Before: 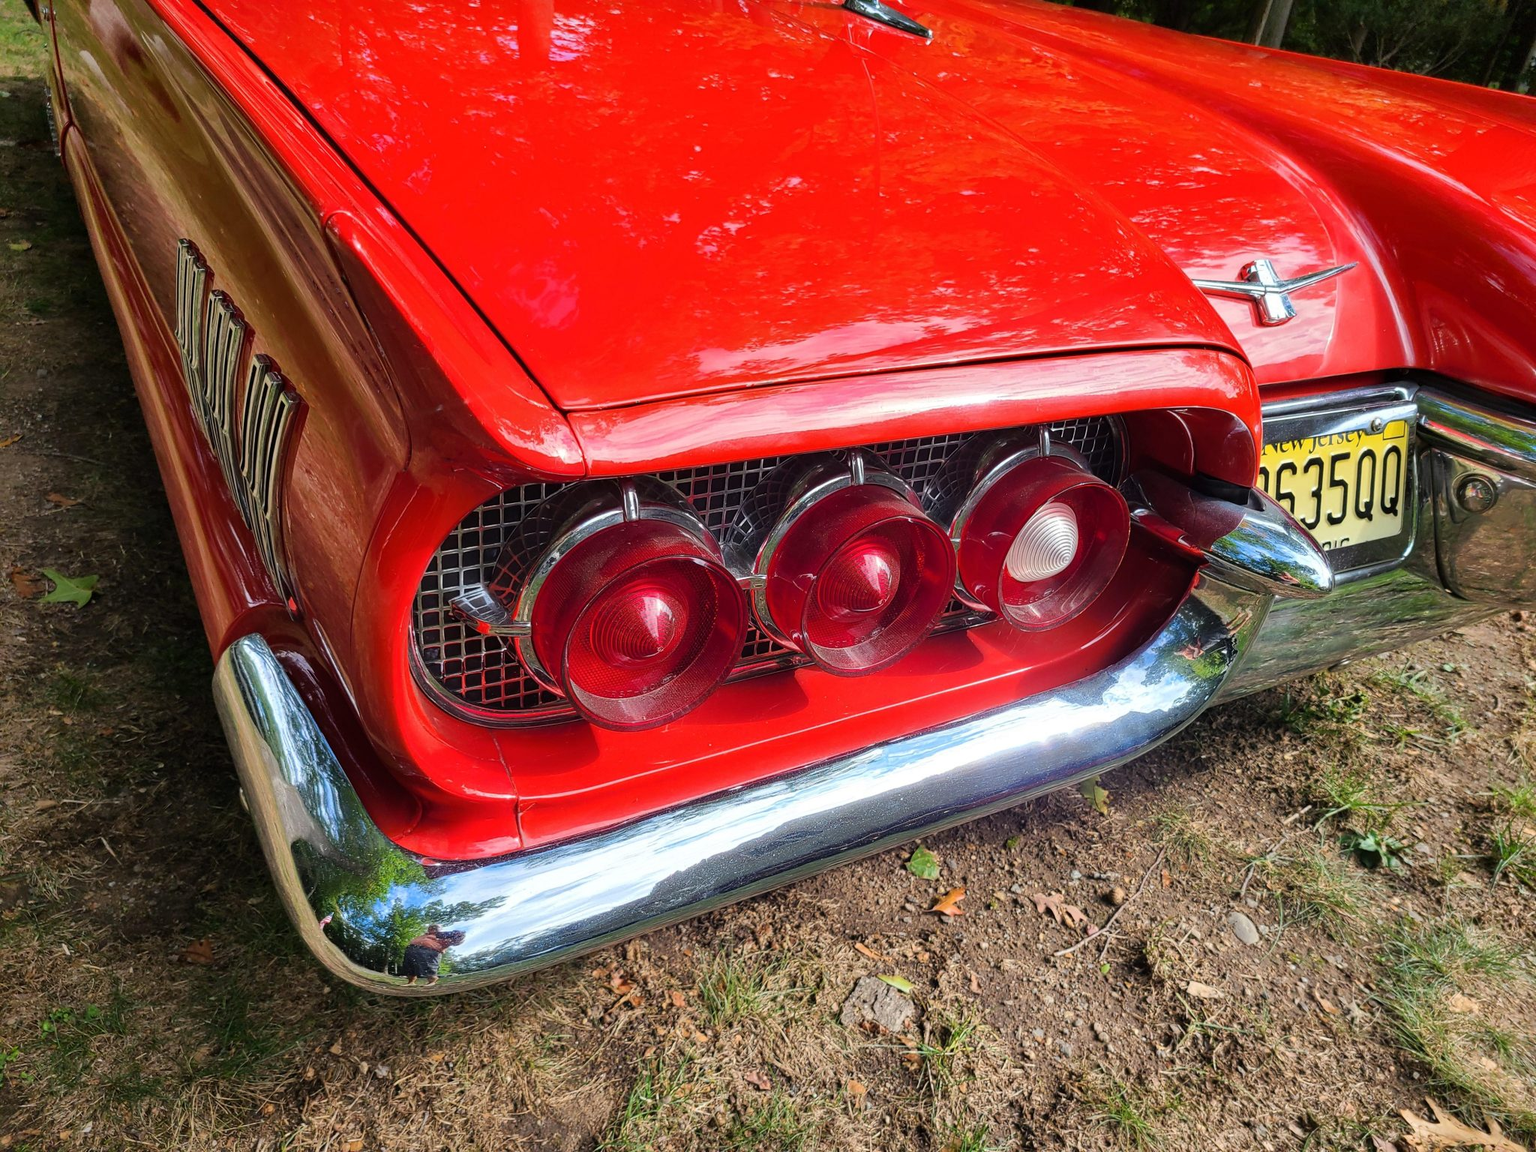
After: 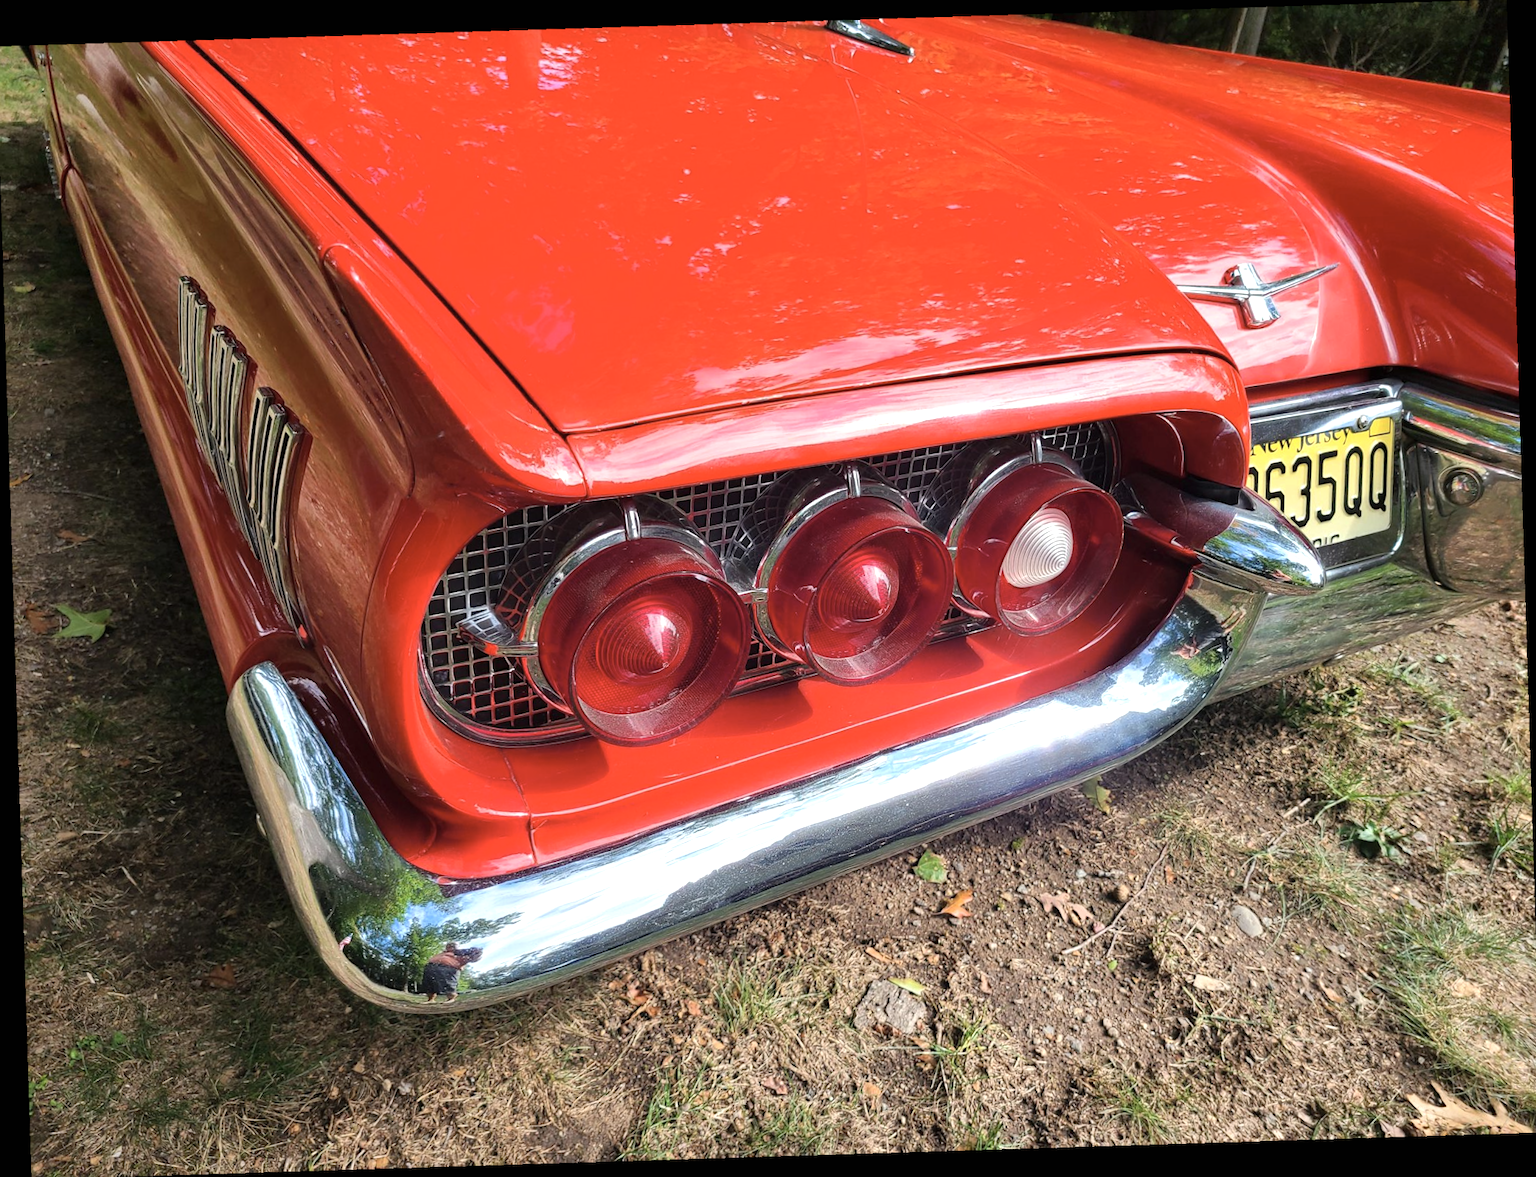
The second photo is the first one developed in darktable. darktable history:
rotate and perspective: rotation -2.29°, automatic cropping off
crop and rotate: angle -0.5°
exposure: black level correction 0, exposure 0.4 EV, compensate exposure bias true, compensate highlight preservation false
color correction: saturation 0.8
